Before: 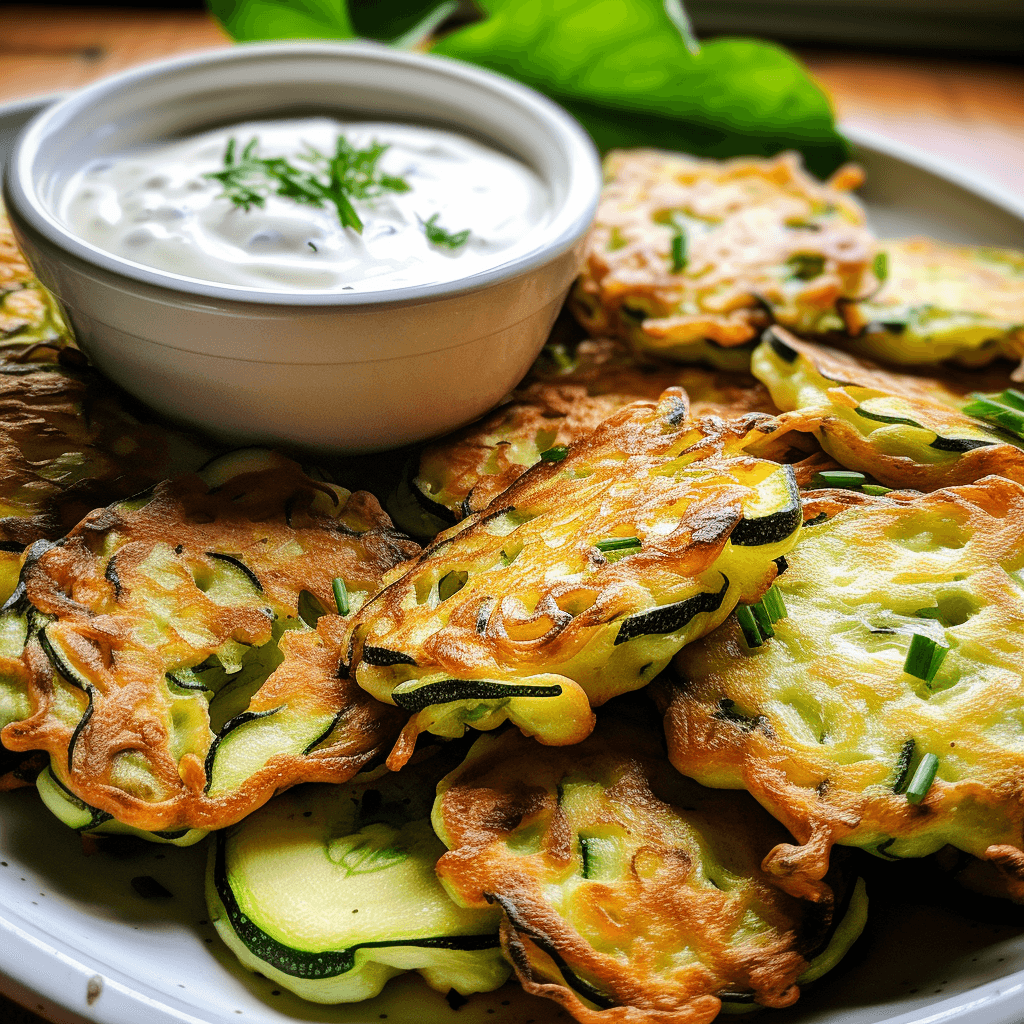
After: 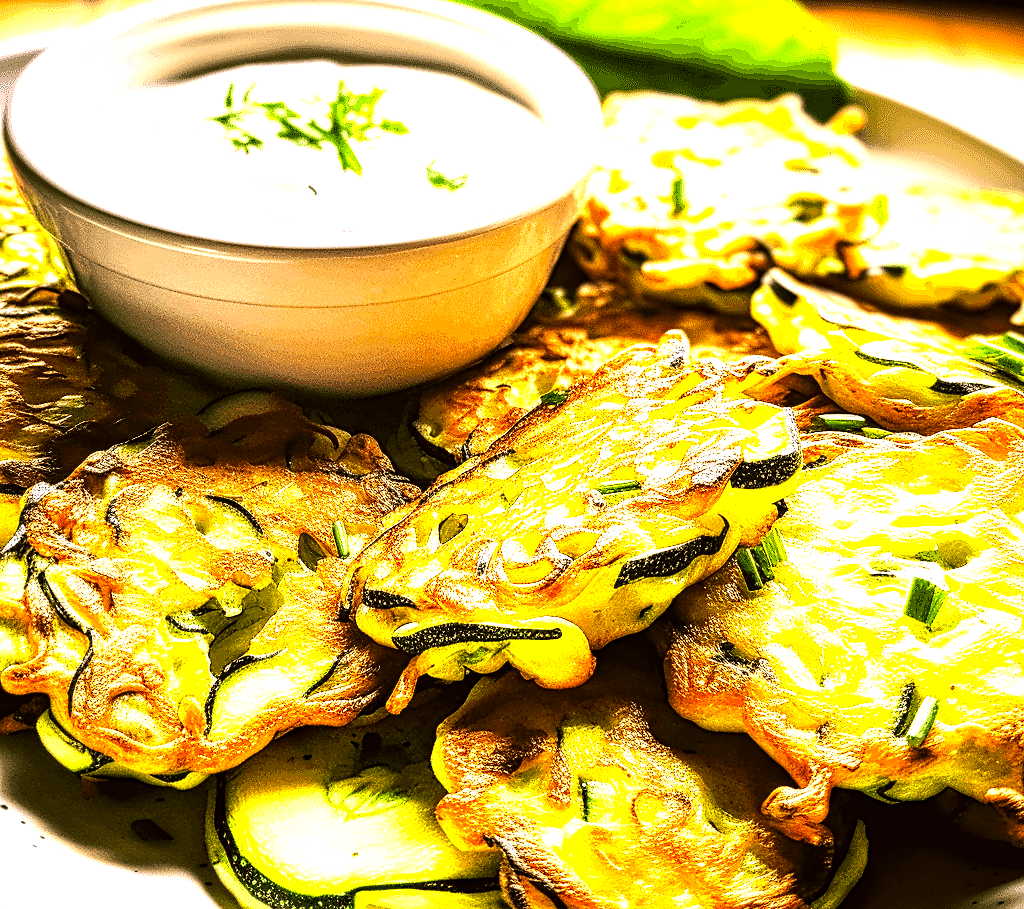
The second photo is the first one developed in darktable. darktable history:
white balance: red 0.926, green 1.003, blue 1.133
contrast equalizer: y [[0.5, 0.5, 0.5, 0.515, 0.749, 0.84], [0.5 ×6], [0.5 ×6], [0, 0, 0, 0.001, 0.067, 0.262], [0 ×6]]
tone equalizer: -8 EV -0.75 EV, -7 EV -0.7 EV, -6 EV -0.6 EV, -5 EV -0.4 EV, -3 EV 0.4 EV, -2 EV 0.6 EV, -1 EV 0.7 EV, +0 EV 0.75 EV, edges refinement/feathering 500, mask exposure compensation -1.57 EV, preserve details no
color correction: highlights a* 17.94, highlights b* 35.39, shadows a* 1.48, shadows b* 6.42, saturation 1.01
crop and rotate: top 5.609%, bottom 5.609%
exposure: black level correction 0, exposure 1.45 EV, compensate exposure bias true, compensate highlight preservation false
